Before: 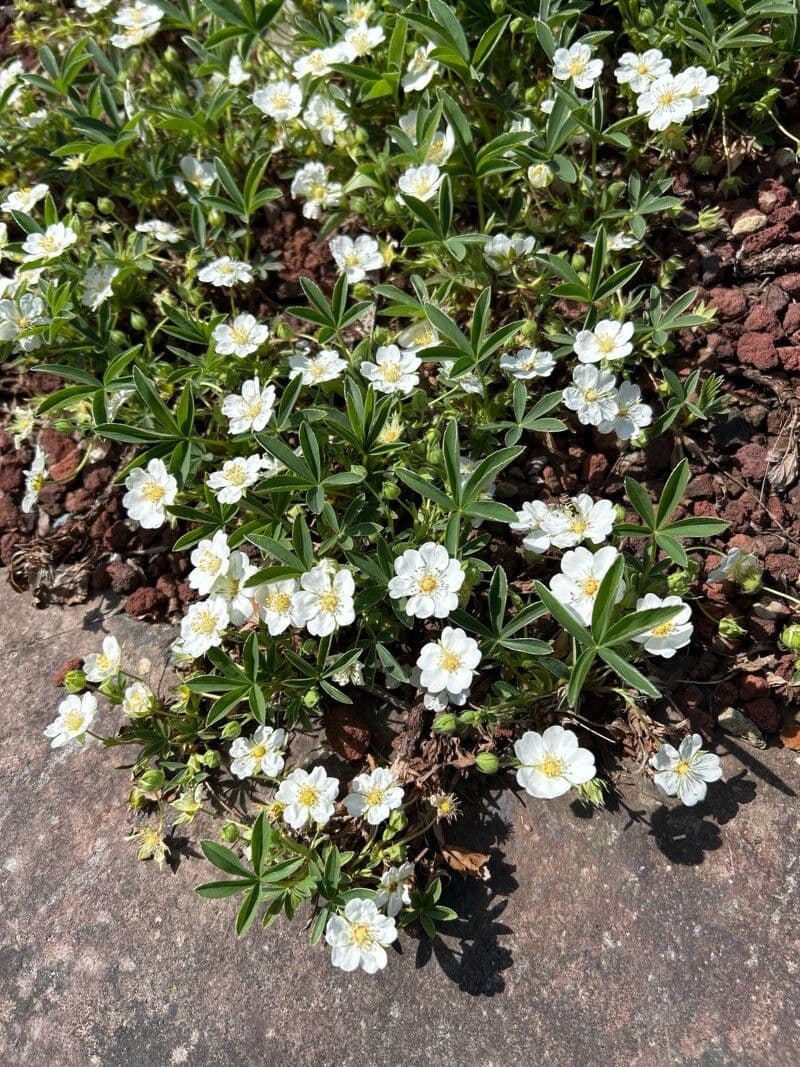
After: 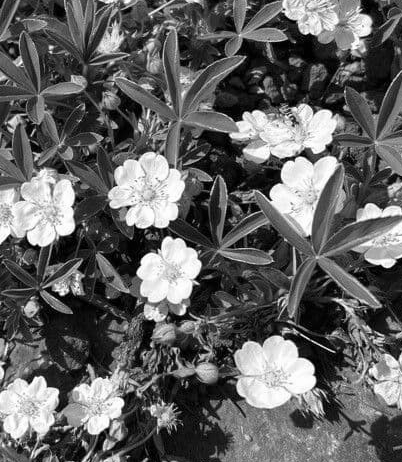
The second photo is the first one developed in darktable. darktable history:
monochrome: on, module defaults
rgb levels: mode RGB, independent channels, levels [[0, 0.474, 1], [0, 0.5, 1], [0, 0.5, 1]]
crop: left 35.03%, top 36.625%, right 14.663%, bottom 20.057%
